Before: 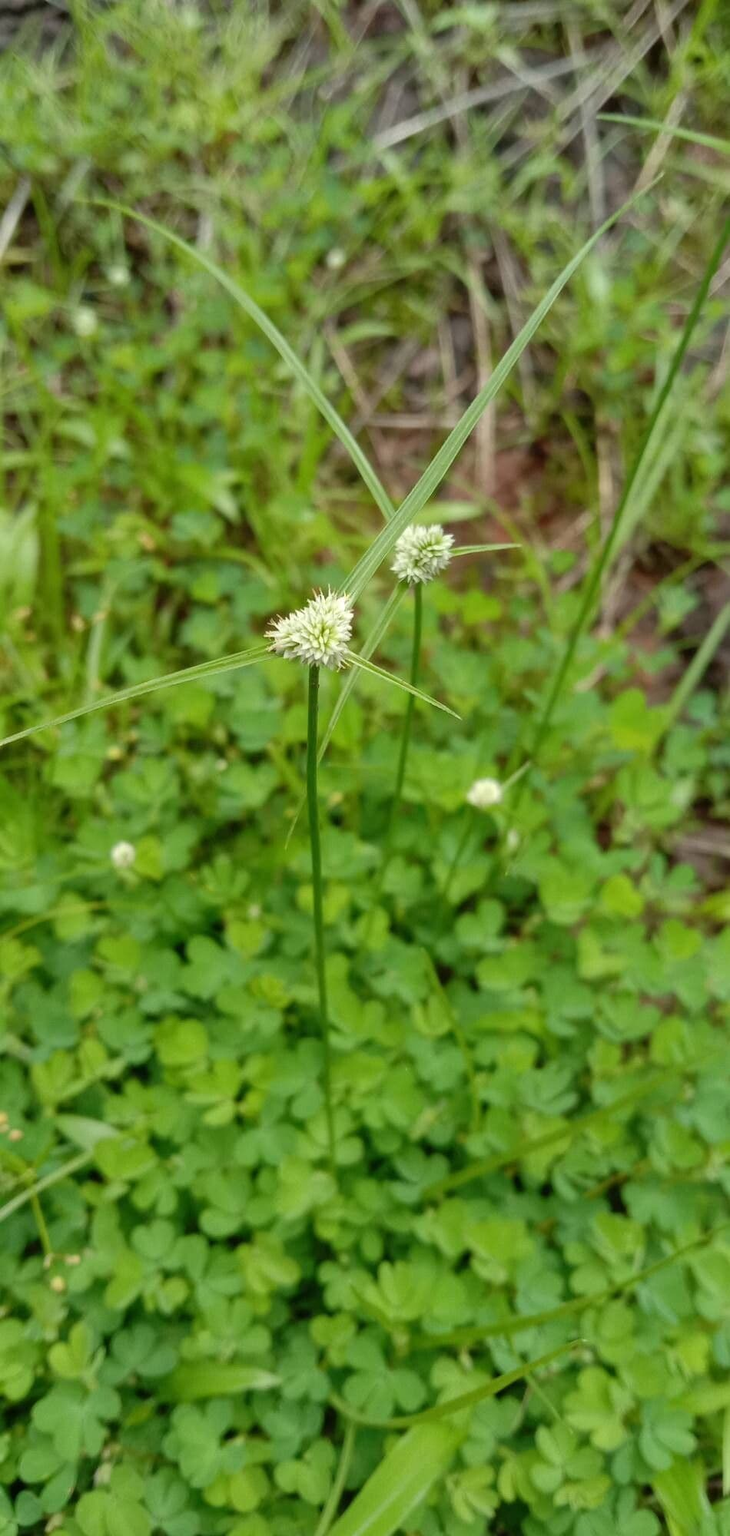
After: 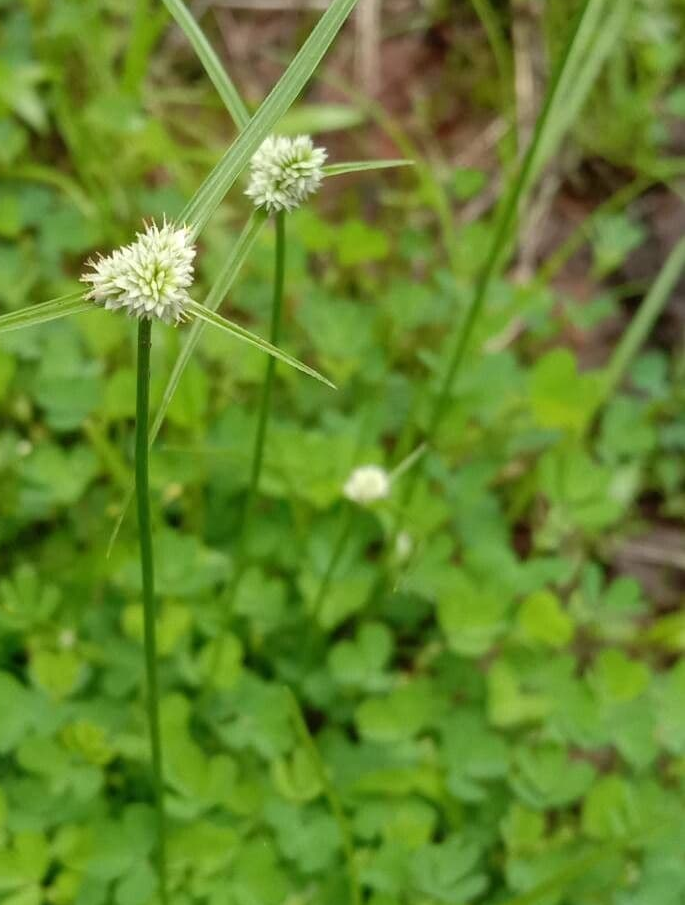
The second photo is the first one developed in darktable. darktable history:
crop and rotate: left 27.868%, top 27.419%, bottom 27.309%
